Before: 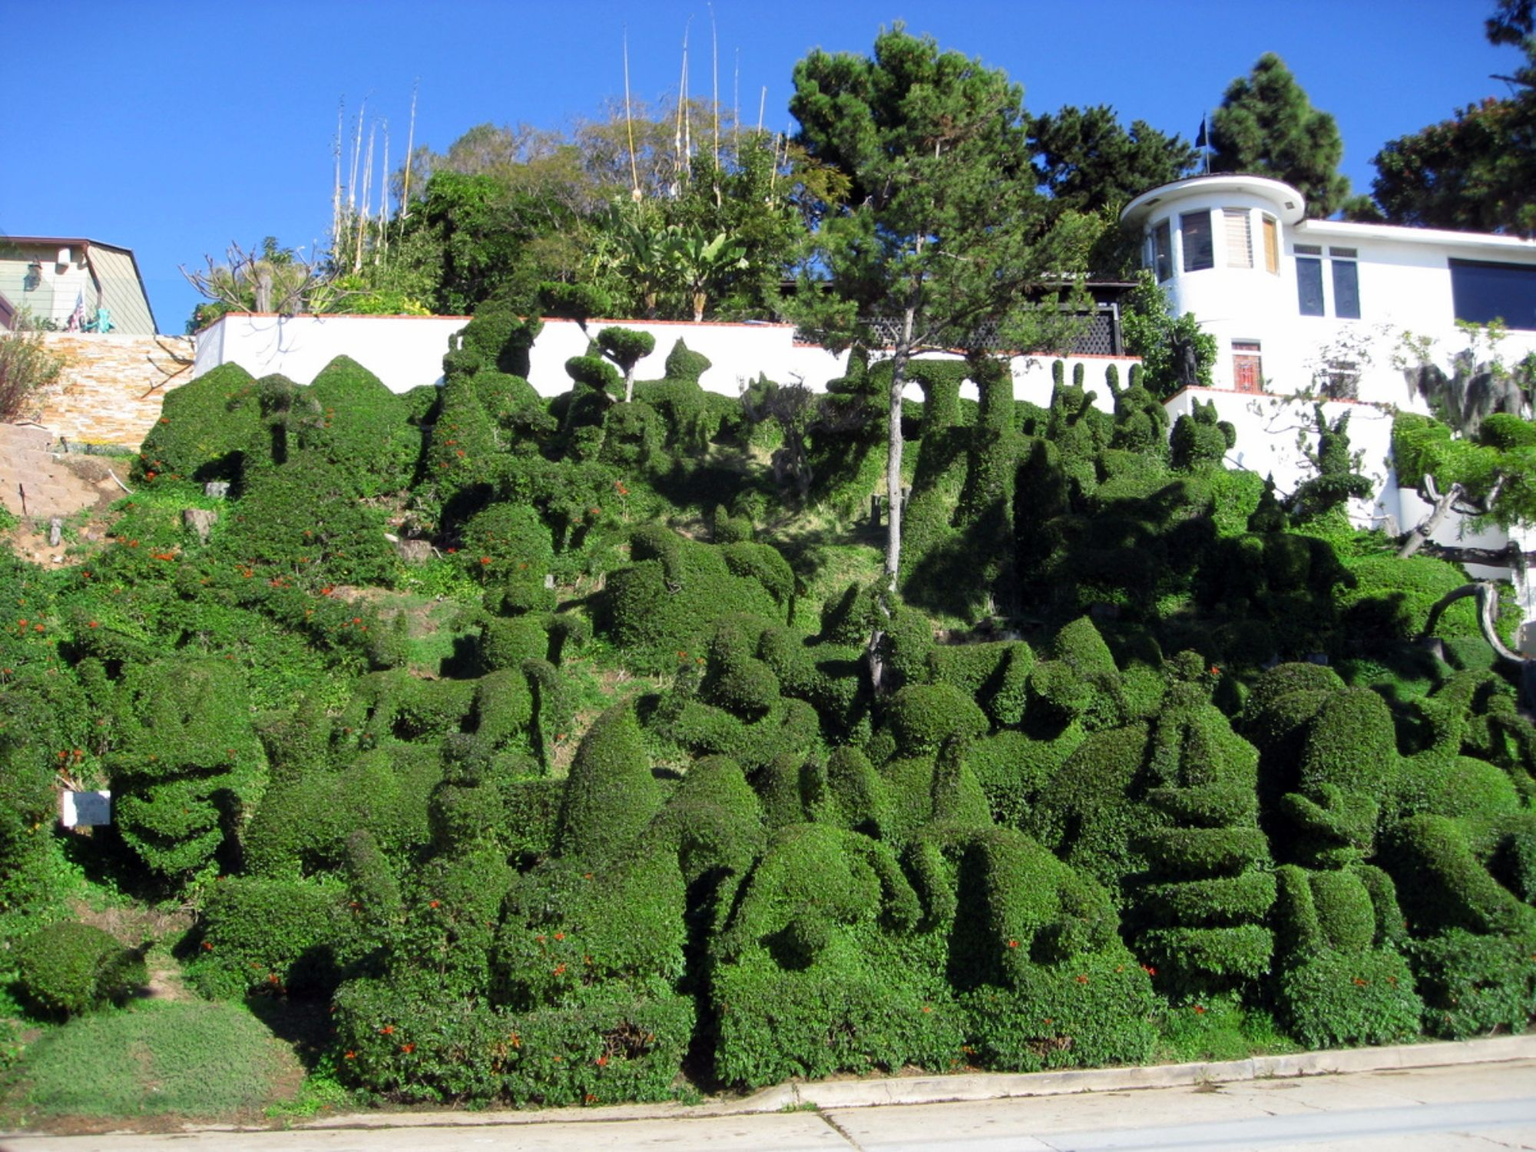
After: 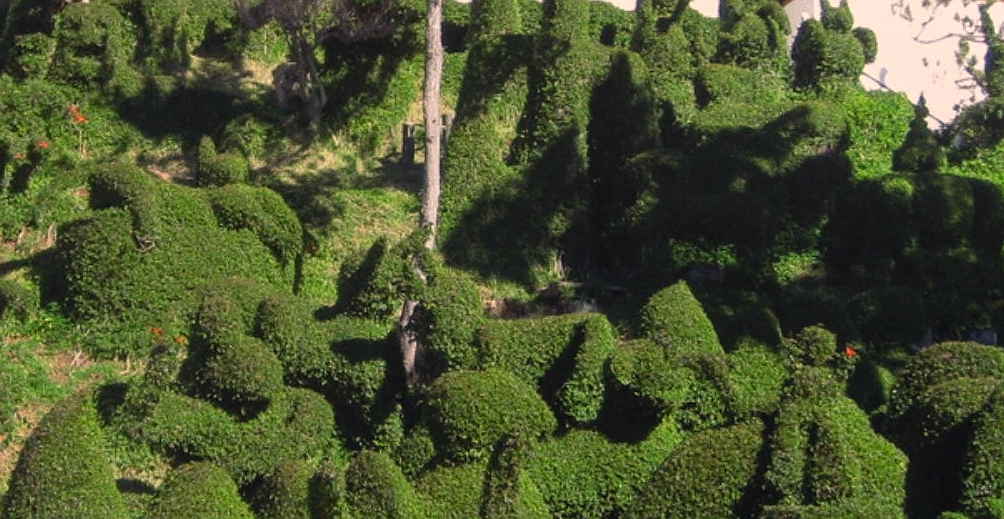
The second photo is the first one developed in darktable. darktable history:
white balance: red 1.127, blue 0.943
sharpen: radius 0.969, amount 0.604
crop: left 36.607%, top 34.735%, right 13.146%, bottom 30.611%
local contrast: highlights 48%, shadows 0%, detail 100%
grain: coarseness 0.09 ISO
